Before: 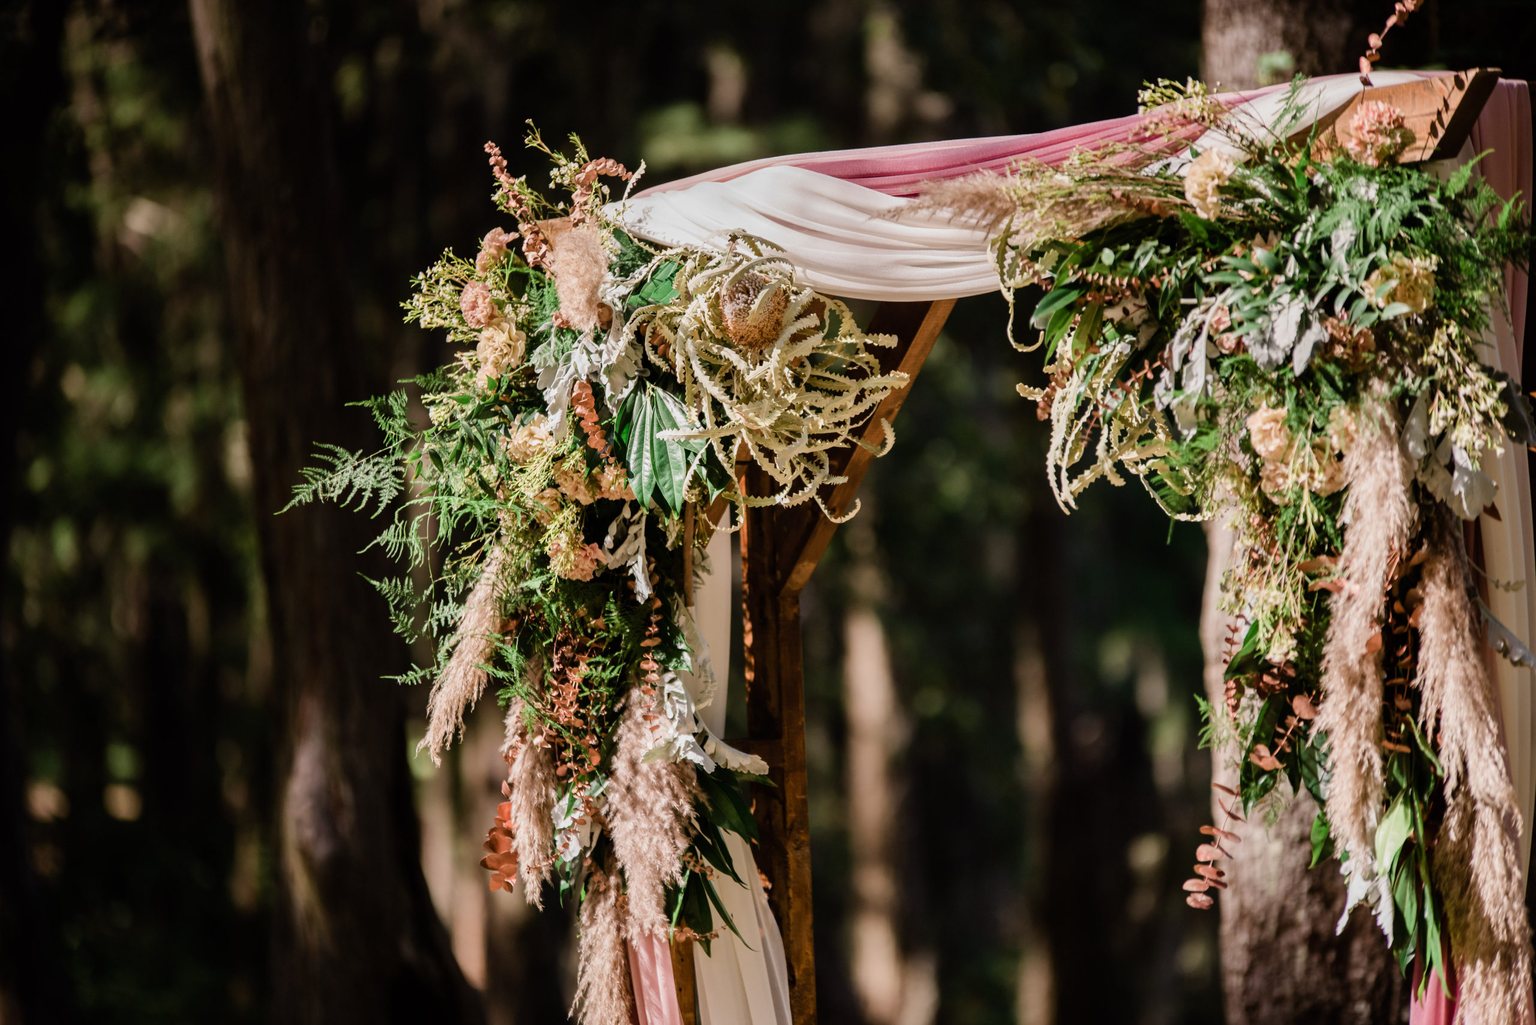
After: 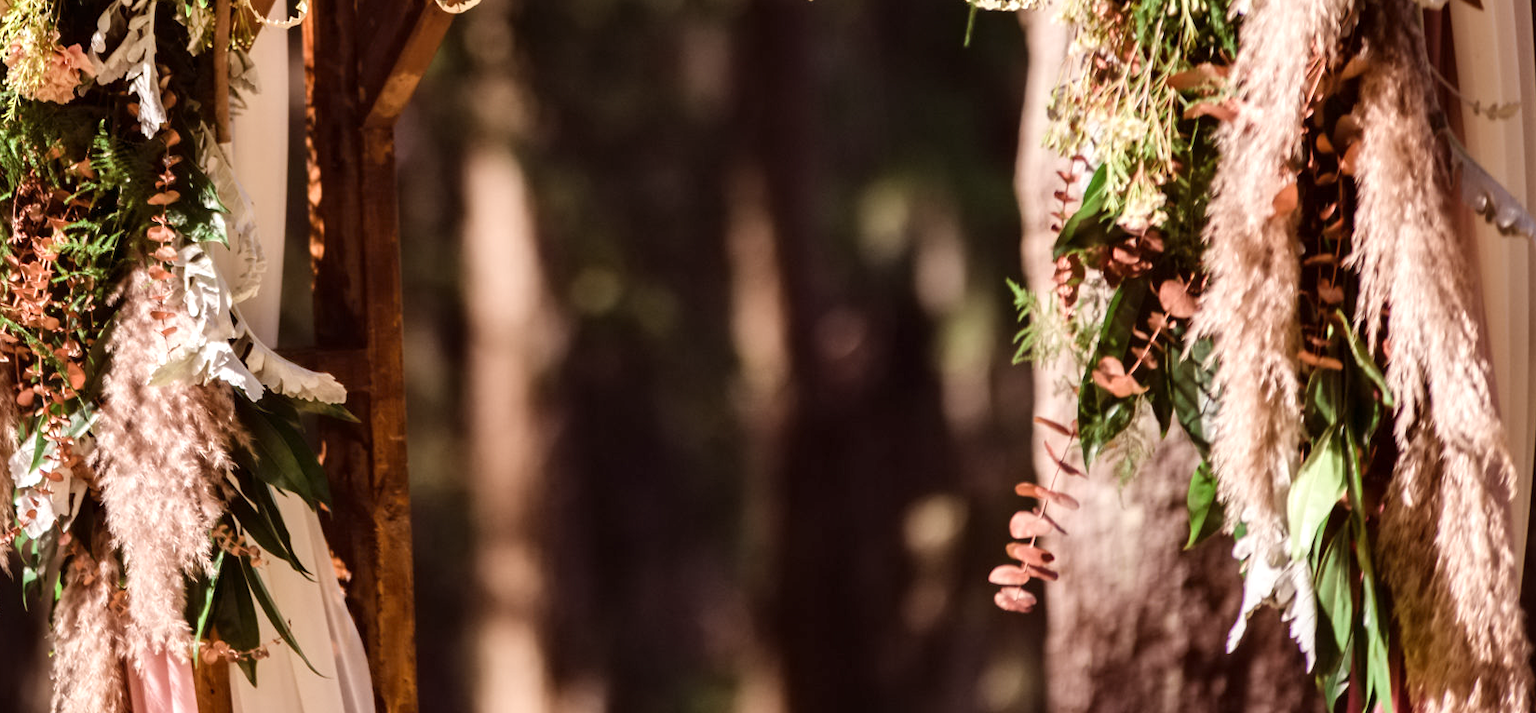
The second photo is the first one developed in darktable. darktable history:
exposure: black level correction 0, exposure 0.5 EV, compensate highlight preservation false
crop and rotate: left 35.509%, top 50.238%, bottom 4.934%
shadows and highlights: shadows 24.5, highlights -78.15, soften with gaussian
white balance: emerald 1
contrast equalizer: y [[0.5 ×6], [0.5 ×6], [0.5 ×6], [0 ×6], [0, 0, 0, 0.581, 0.011, 0]]
rgb levels: mode RGB, independent channels, levels [[0, 0.474, 1], [0, 0.5, 1], [0, 0.5, 1]]
